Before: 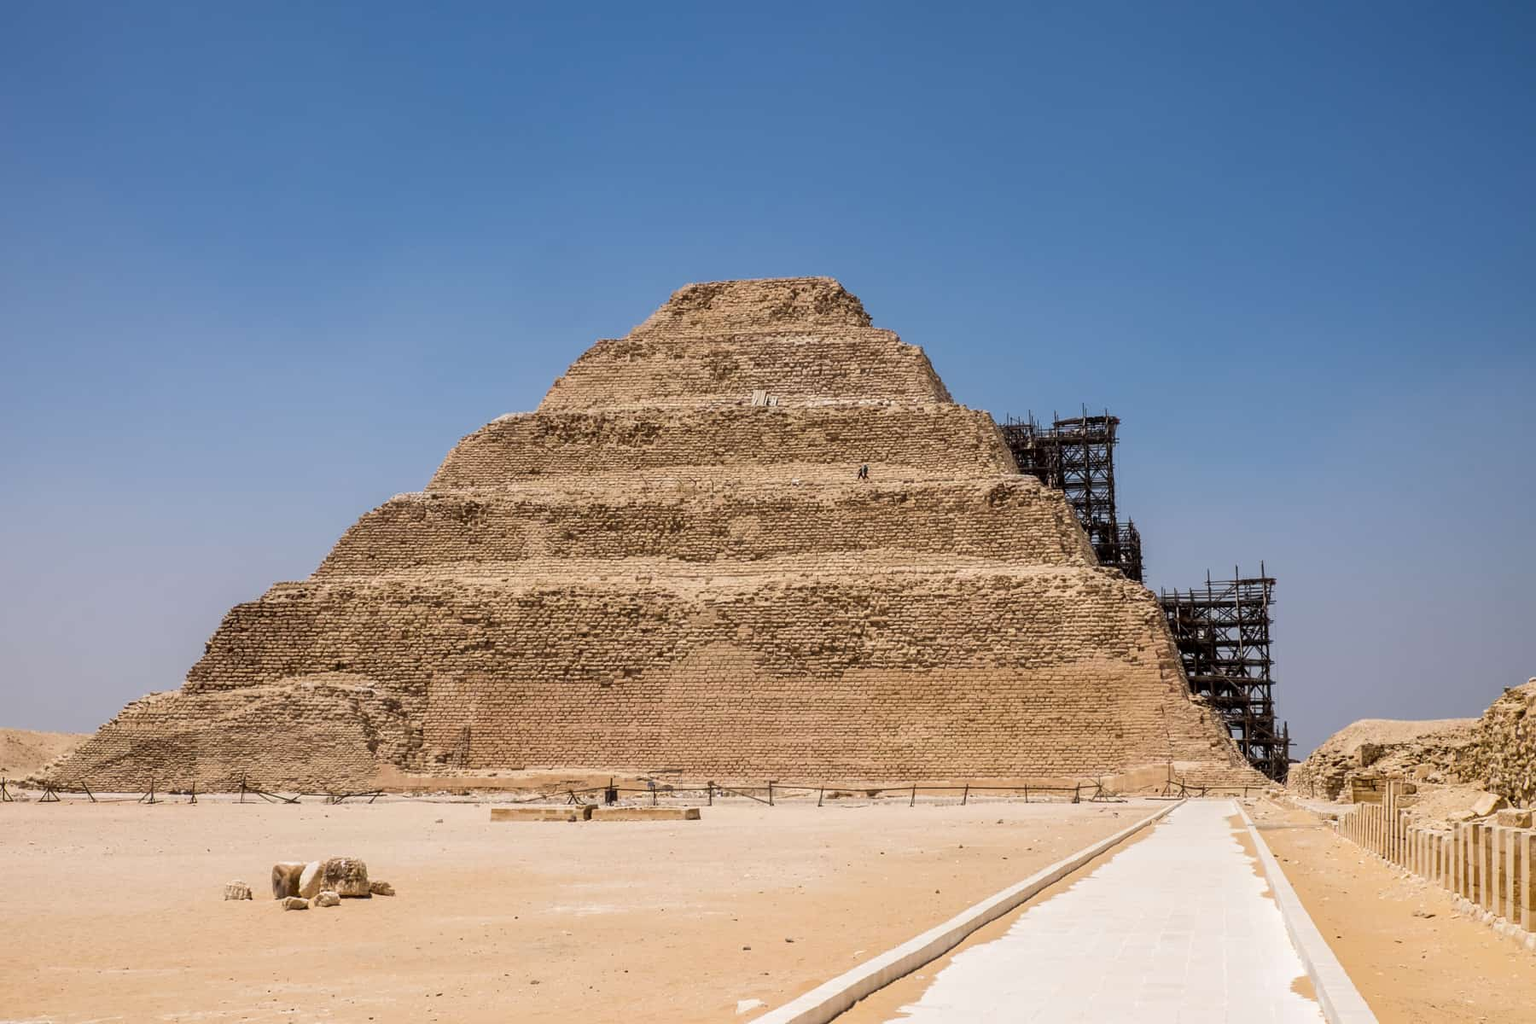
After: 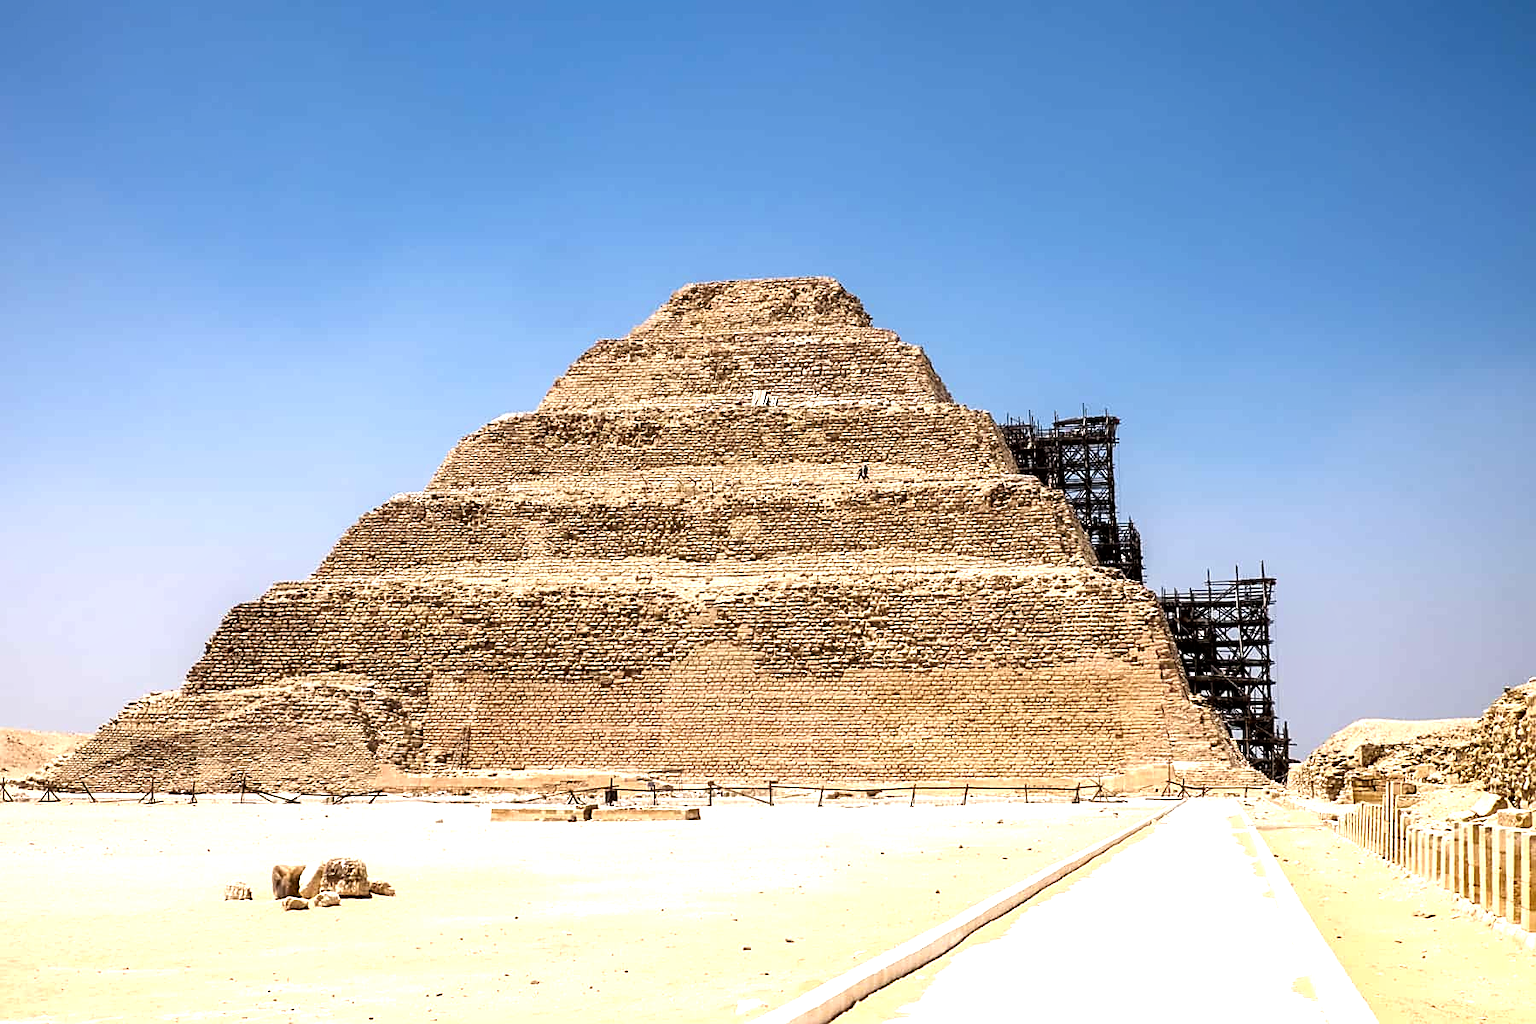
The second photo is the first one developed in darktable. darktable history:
contrast brightness saturation: brightness -0.097
tone equalizer: -8 EV -1.07 EV, -7 EV -0.986 EV, -6 EV -0.829 EV, -5 EV -0.615 EV, -3 EV 0.588 EV, -2 EV 0.866 EV, -1 EV 0.986 EV, +0 EV 1.07 EV
sharpen: on, module defaults
